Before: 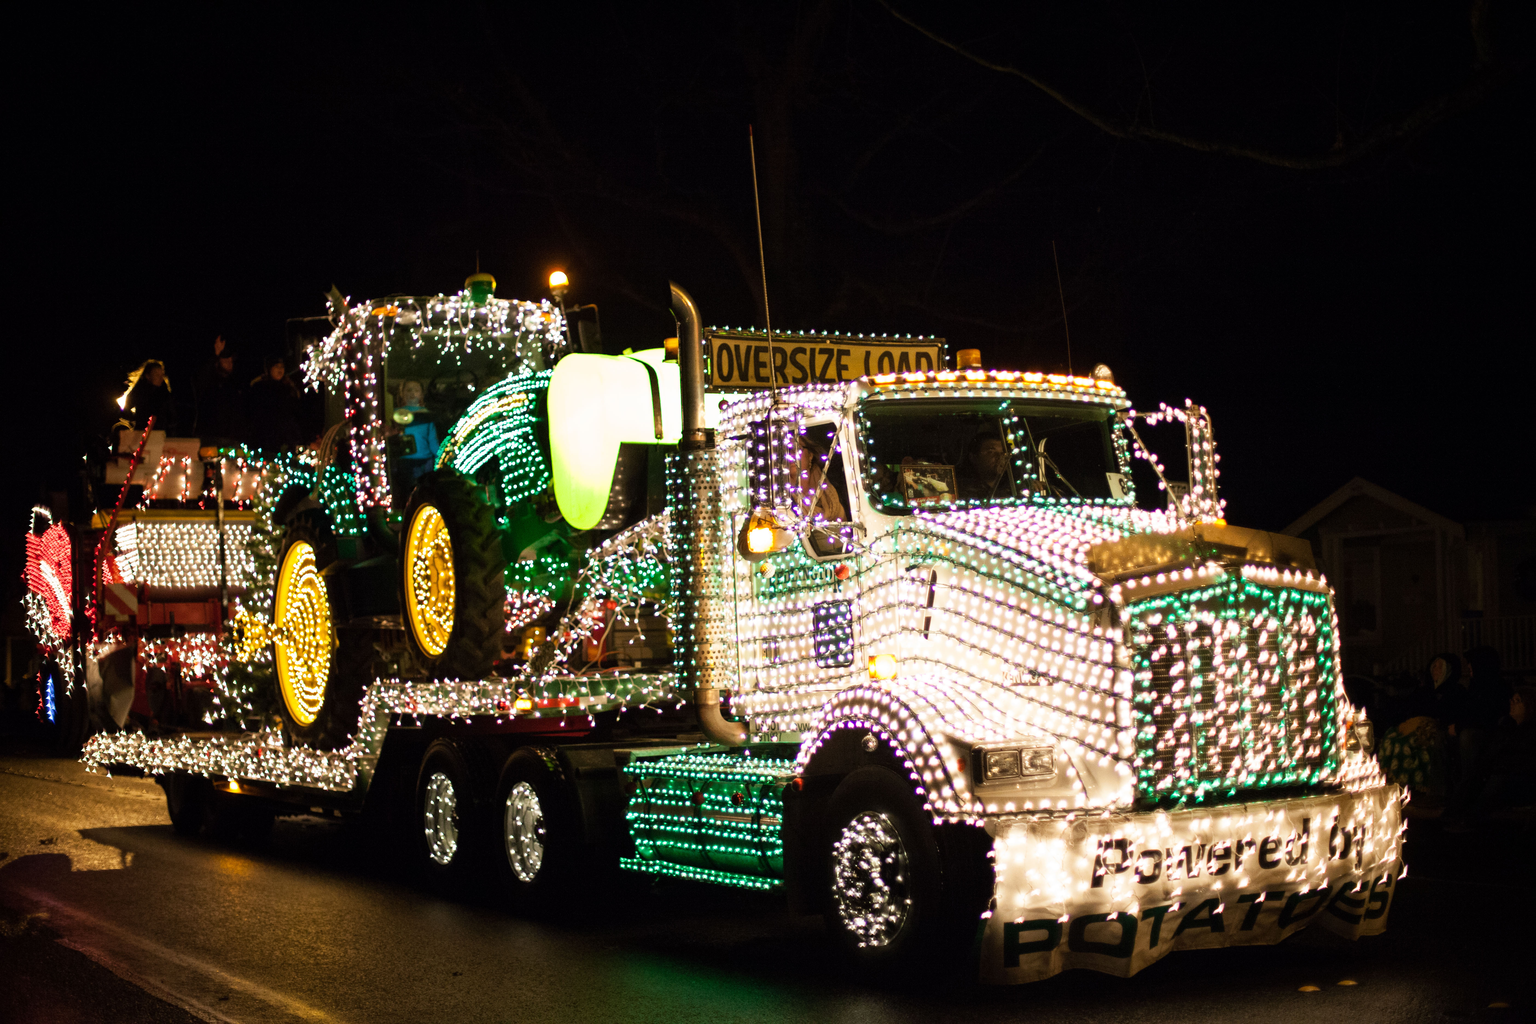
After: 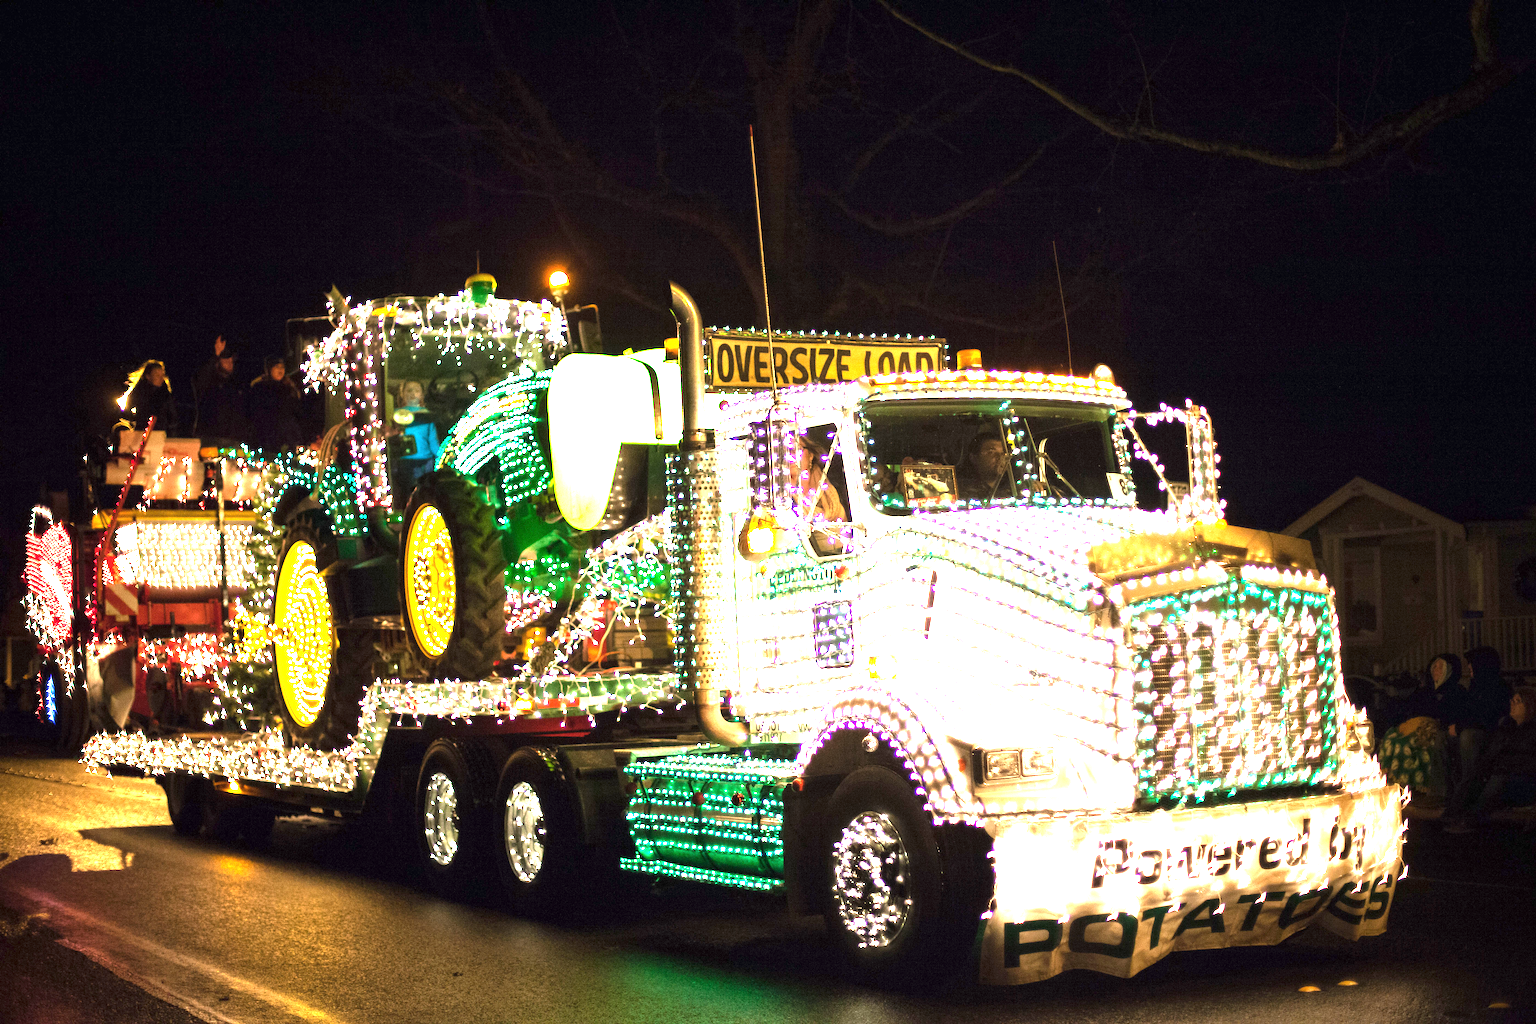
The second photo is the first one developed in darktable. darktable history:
exposure: exposure 2.207 EV, compensate highlight preservation false
